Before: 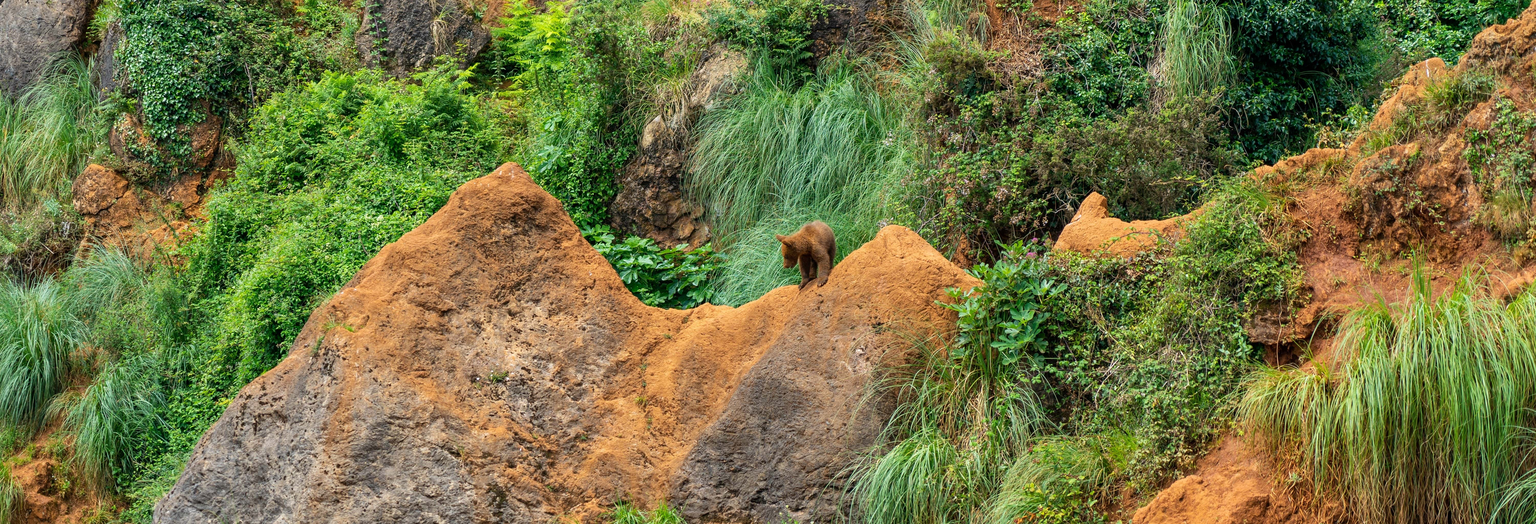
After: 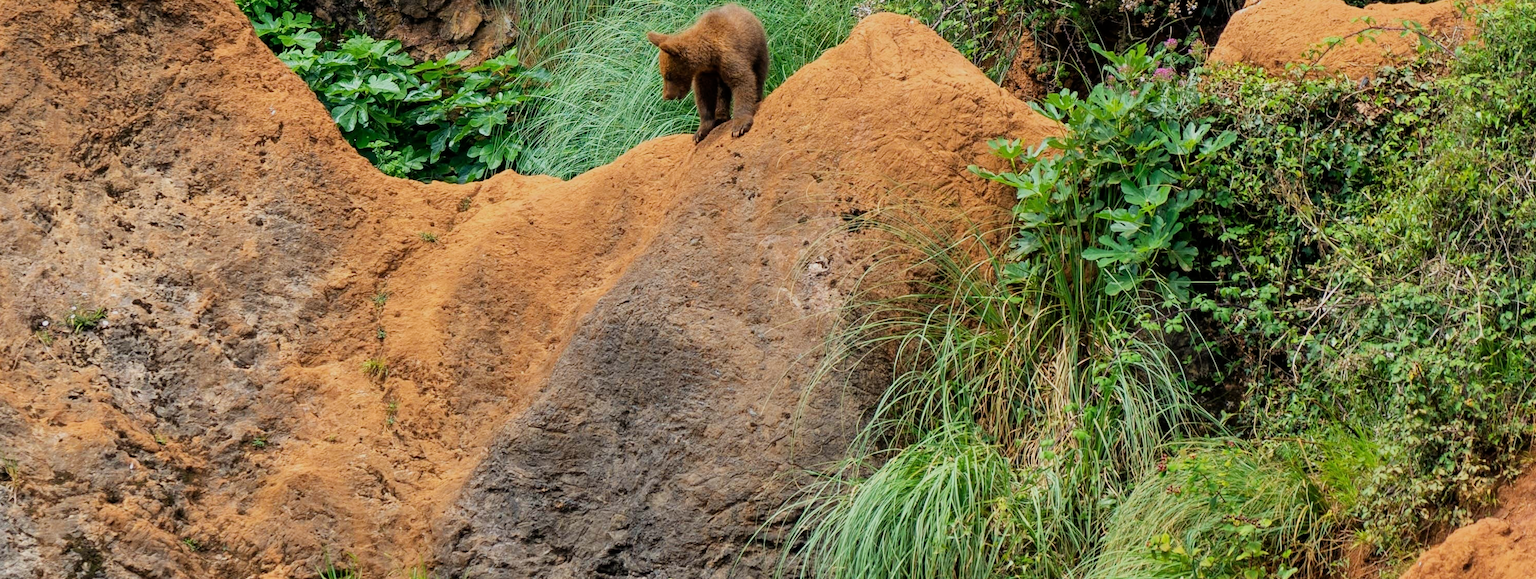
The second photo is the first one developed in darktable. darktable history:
filmic rgb: black relative exposure -8.15 EV, white relative exposure 3.76 EV, hardness 4.46
crop: left 29.672%, top 41.786%, right 20.851%, bottom 3.487%
